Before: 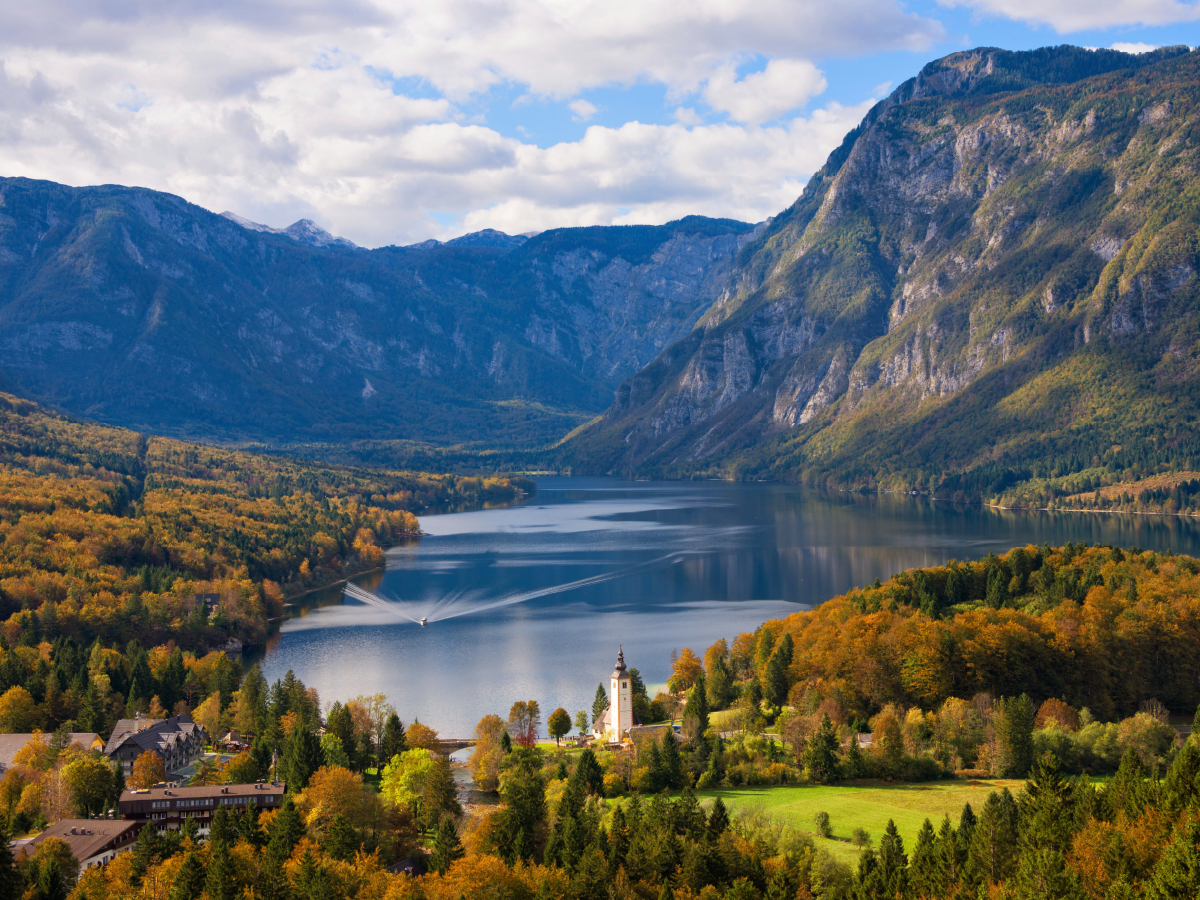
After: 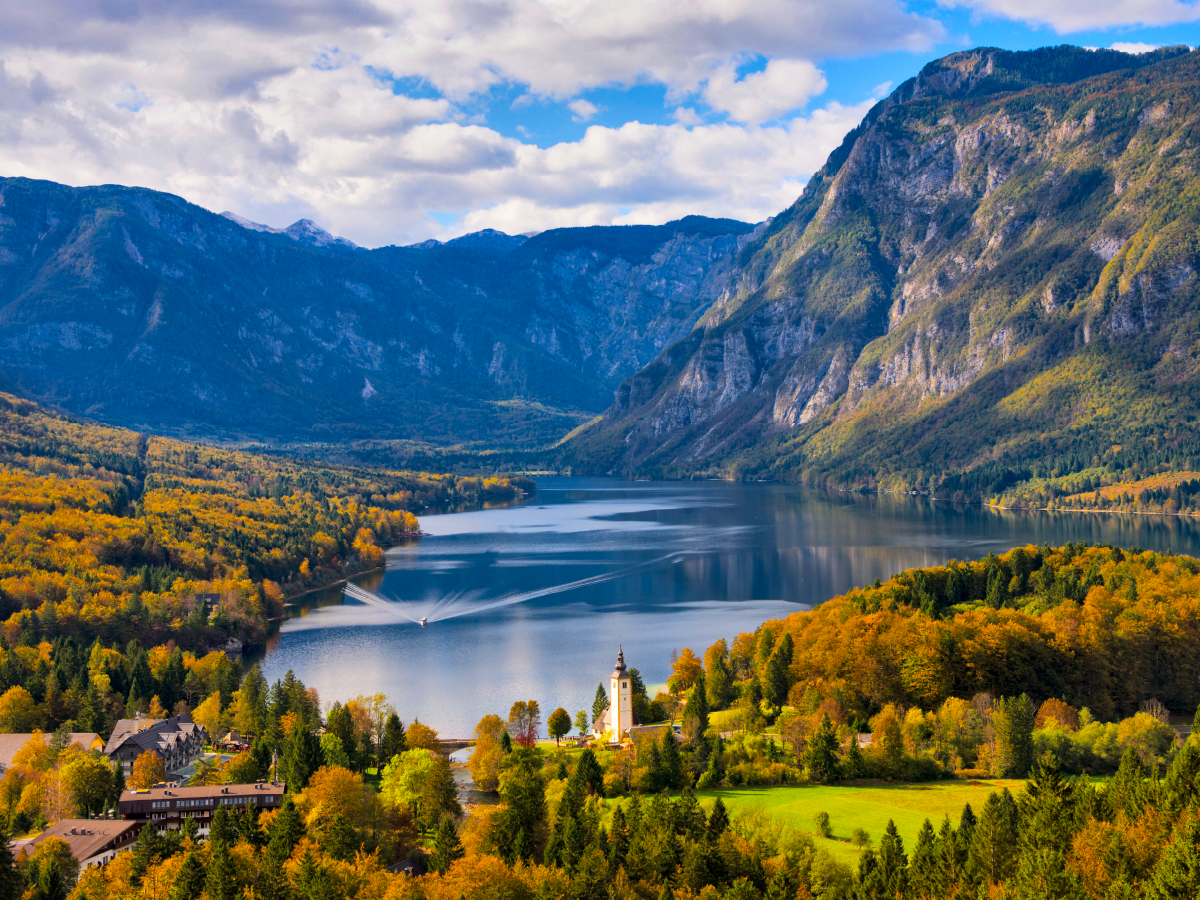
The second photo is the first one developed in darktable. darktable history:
levels: levels [0, 0.492, 0.984]
shadows and highlights: soften with gaussian
local contrast: mode bilateral grid, contrast 20, coarseness 100, detail 150%, midtone range 0.2
color balance rgb: perceptual saturation grading › global saturation 60.461%, perceptual saturation grading › highlights 20.896%, perceptual saturation grading › shadows -50.157%, global vibrance -17.05%, contrast -6.476%
